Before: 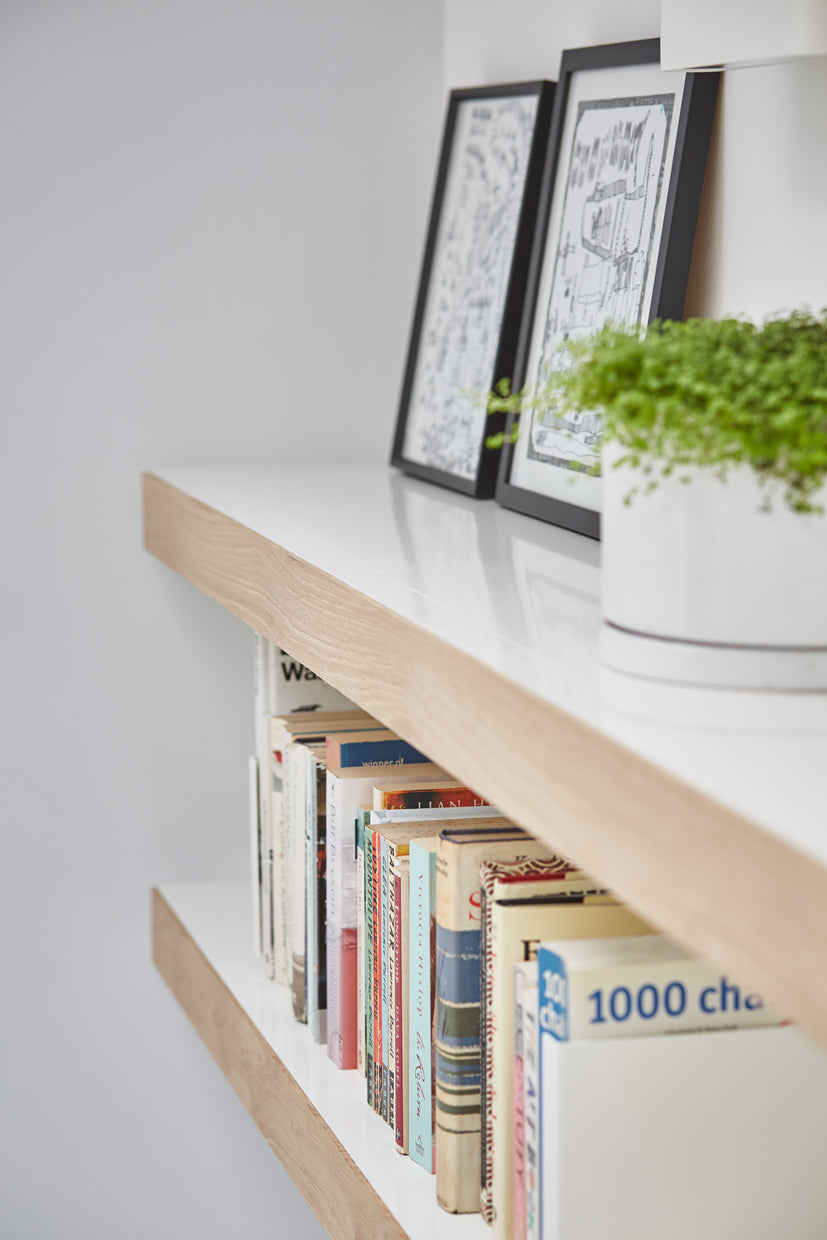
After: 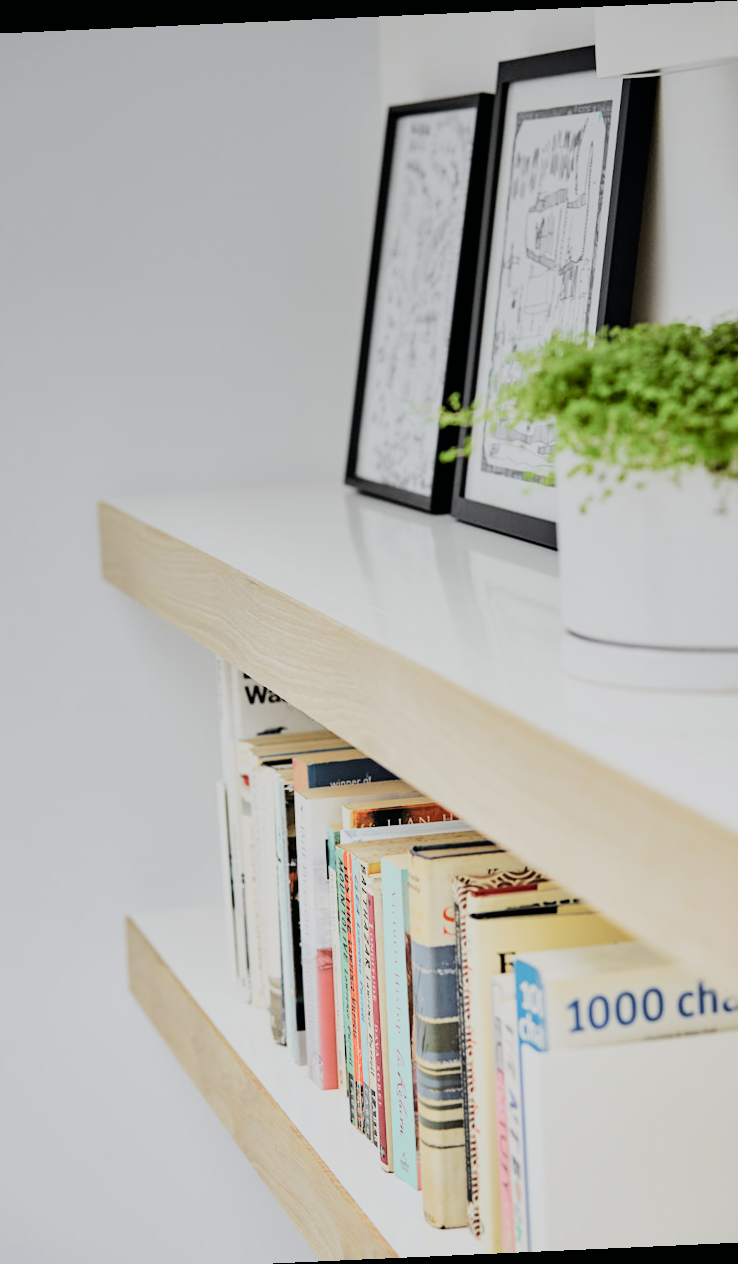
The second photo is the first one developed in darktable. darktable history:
rotate and perspective: rotation -2.56°, automatic cropping off
filmic rgb: black relative exposure -5 EV, hardness 2.88, contrast 1.3, highlights saturation mix -10%
graduated density: on, module defaults
crop: left 7.598%, right 7.873%
tone curve: curves: ch0 [(0, 0) (0.048, 0.024) (0.099, 0.082) (0.227, 0.255) (0.407, 0.482) (0.543, 0.634) (0.719, 0.77) (0.837, 0.843) (1, 0.906)]; ch1 [(0, 0) (0.3, 0.268) (0.404, 0.374) (0.475, 0.463) (0.501, 0.499) (0.514, 0.502) (0.551, 0.541) (0.643, 0.648) (0.682, 0.674) (0.802, 0.812) (1, 1)]; ch2 [(0, 0) (0.259, 0.207) (0.323, 0.311) (0.364, 0.368) (0.442, 0.461) (0.498, 0.498) (0.531, 0.528) (0.581, 0.602) (0.629, 0.659) (0.768, 0.728) (1, 1)], color space Lab, independent channels, preserve colors none
